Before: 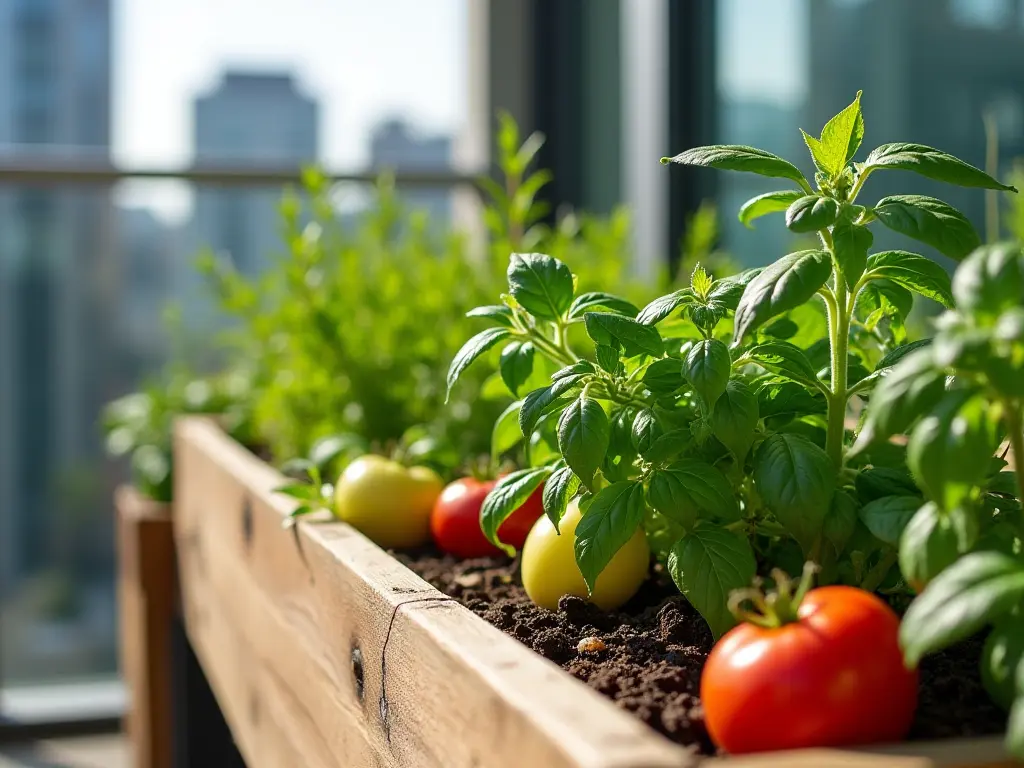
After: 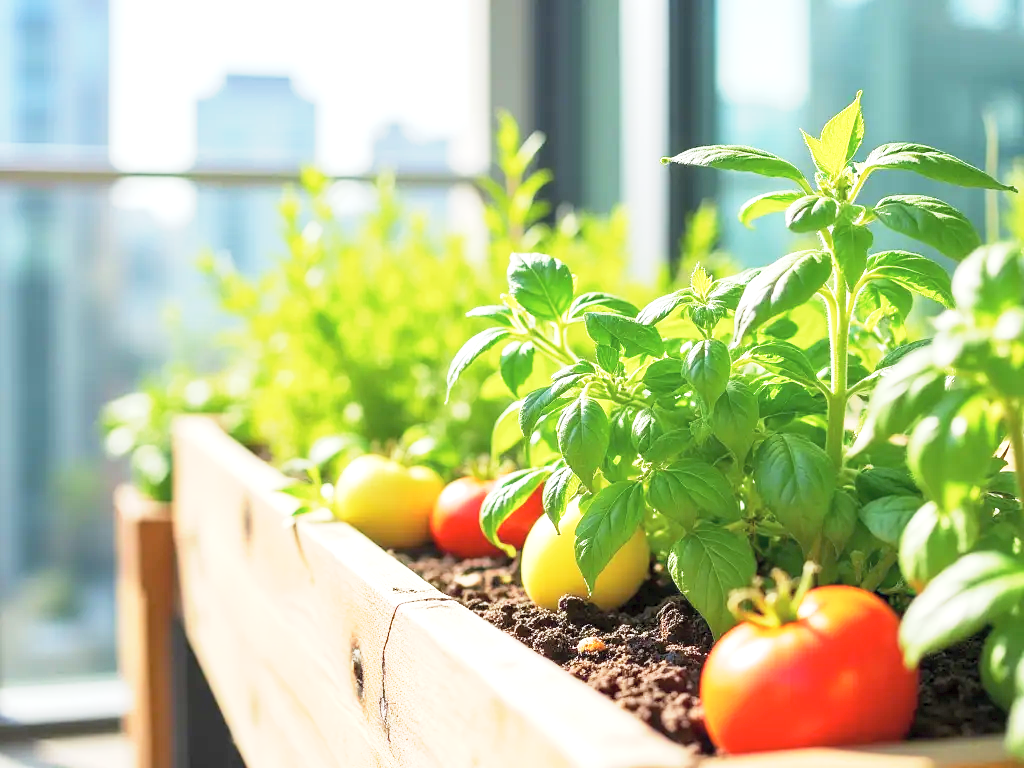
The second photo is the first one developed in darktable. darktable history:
contrast brightness saturation: brightness 0.148
base curve: curves: ch0 [(0, 0) (0.088, 0.125) (0.176, 0.251) (0.354, 0.501) (0.613, 0.749) (1, 0.877)], preserve colors none
exposure: exposure 1.256 EV, compensate exposure bias true, compensate highlight preservation false
